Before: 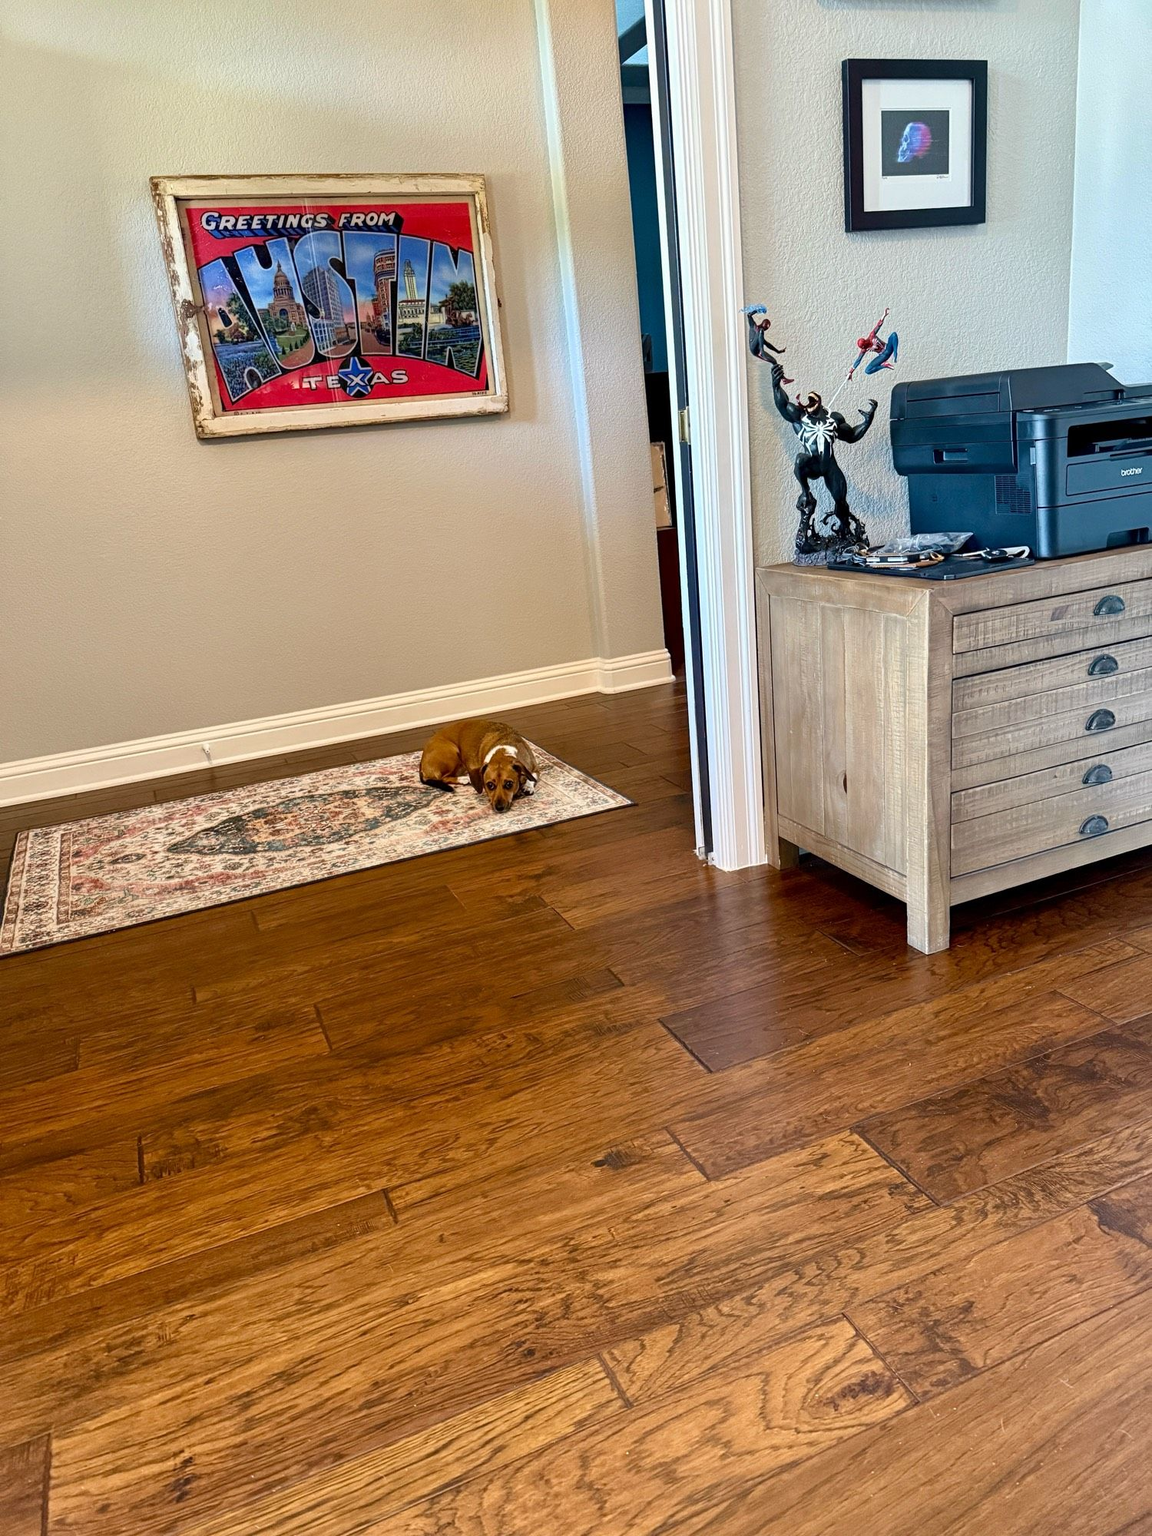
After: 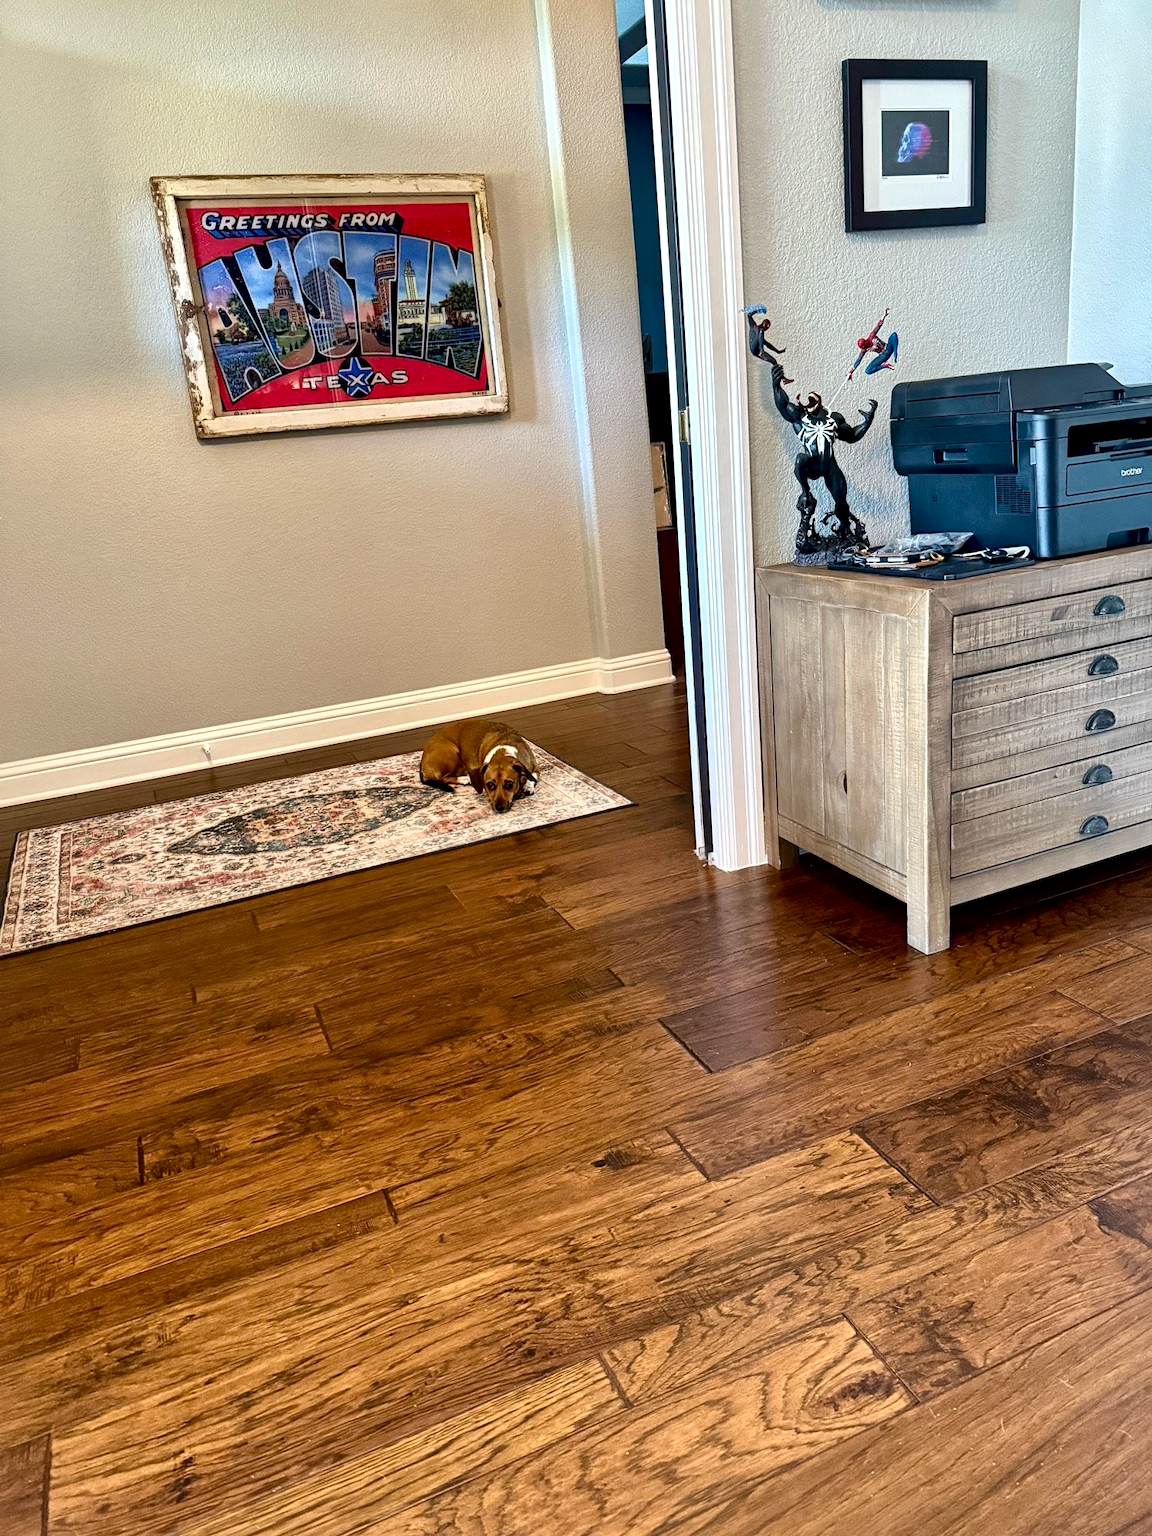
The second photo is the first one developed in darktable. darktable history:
local contrast: mode bilateral grid, contrast 24, coarseness 61, detail 152%, midtone range 0.2
